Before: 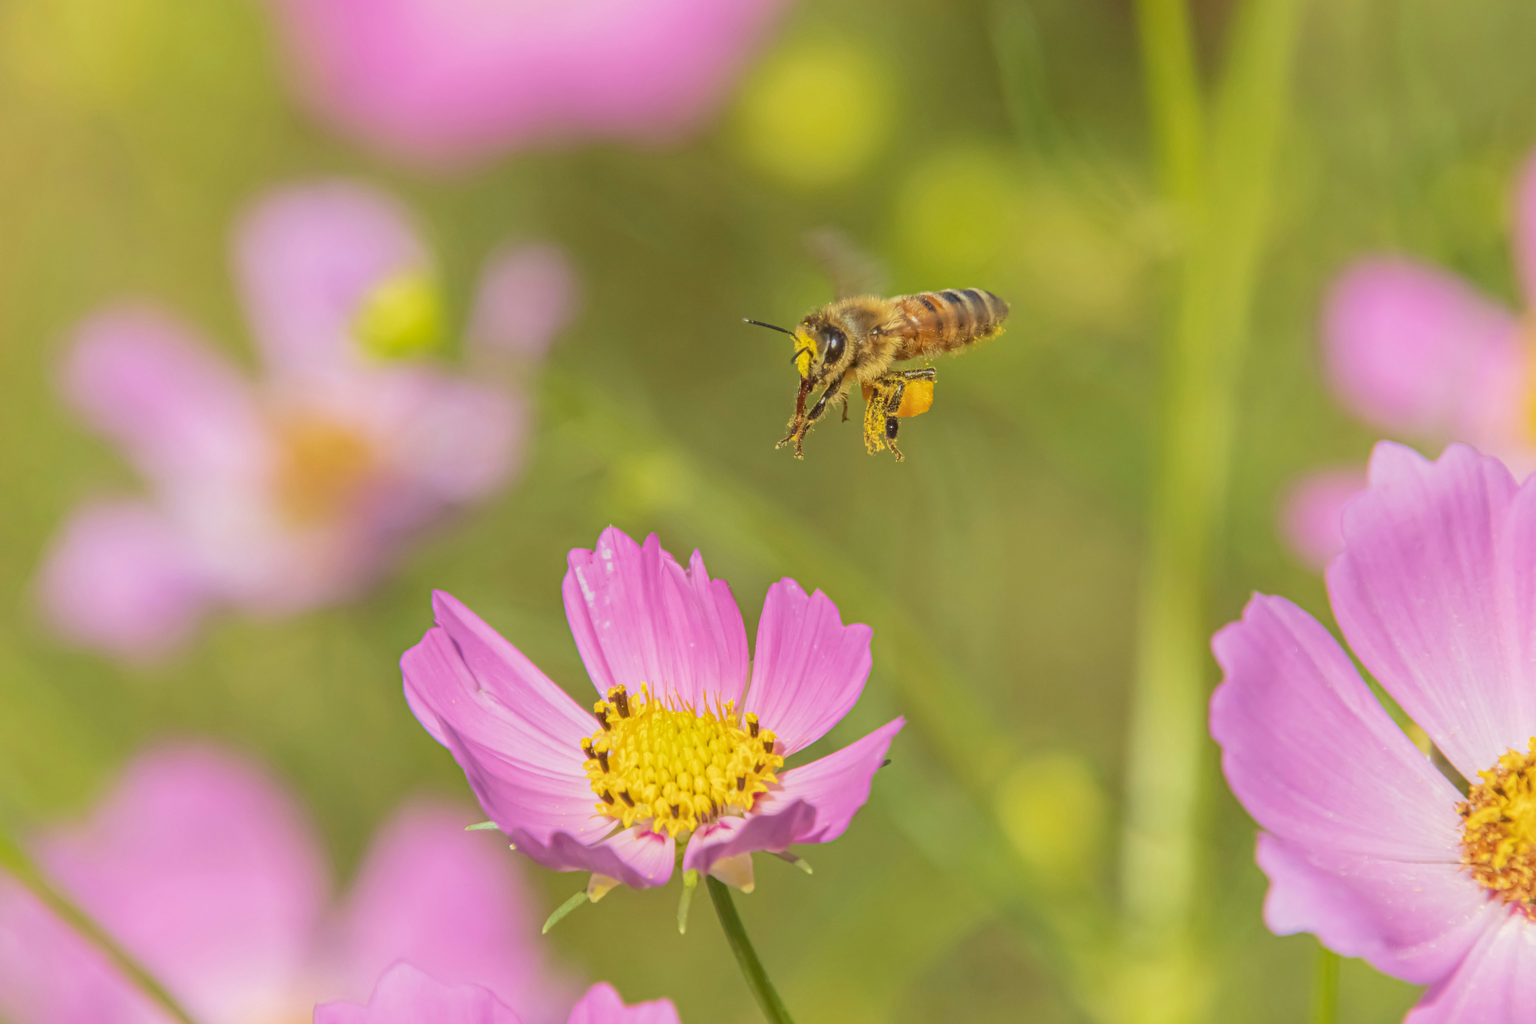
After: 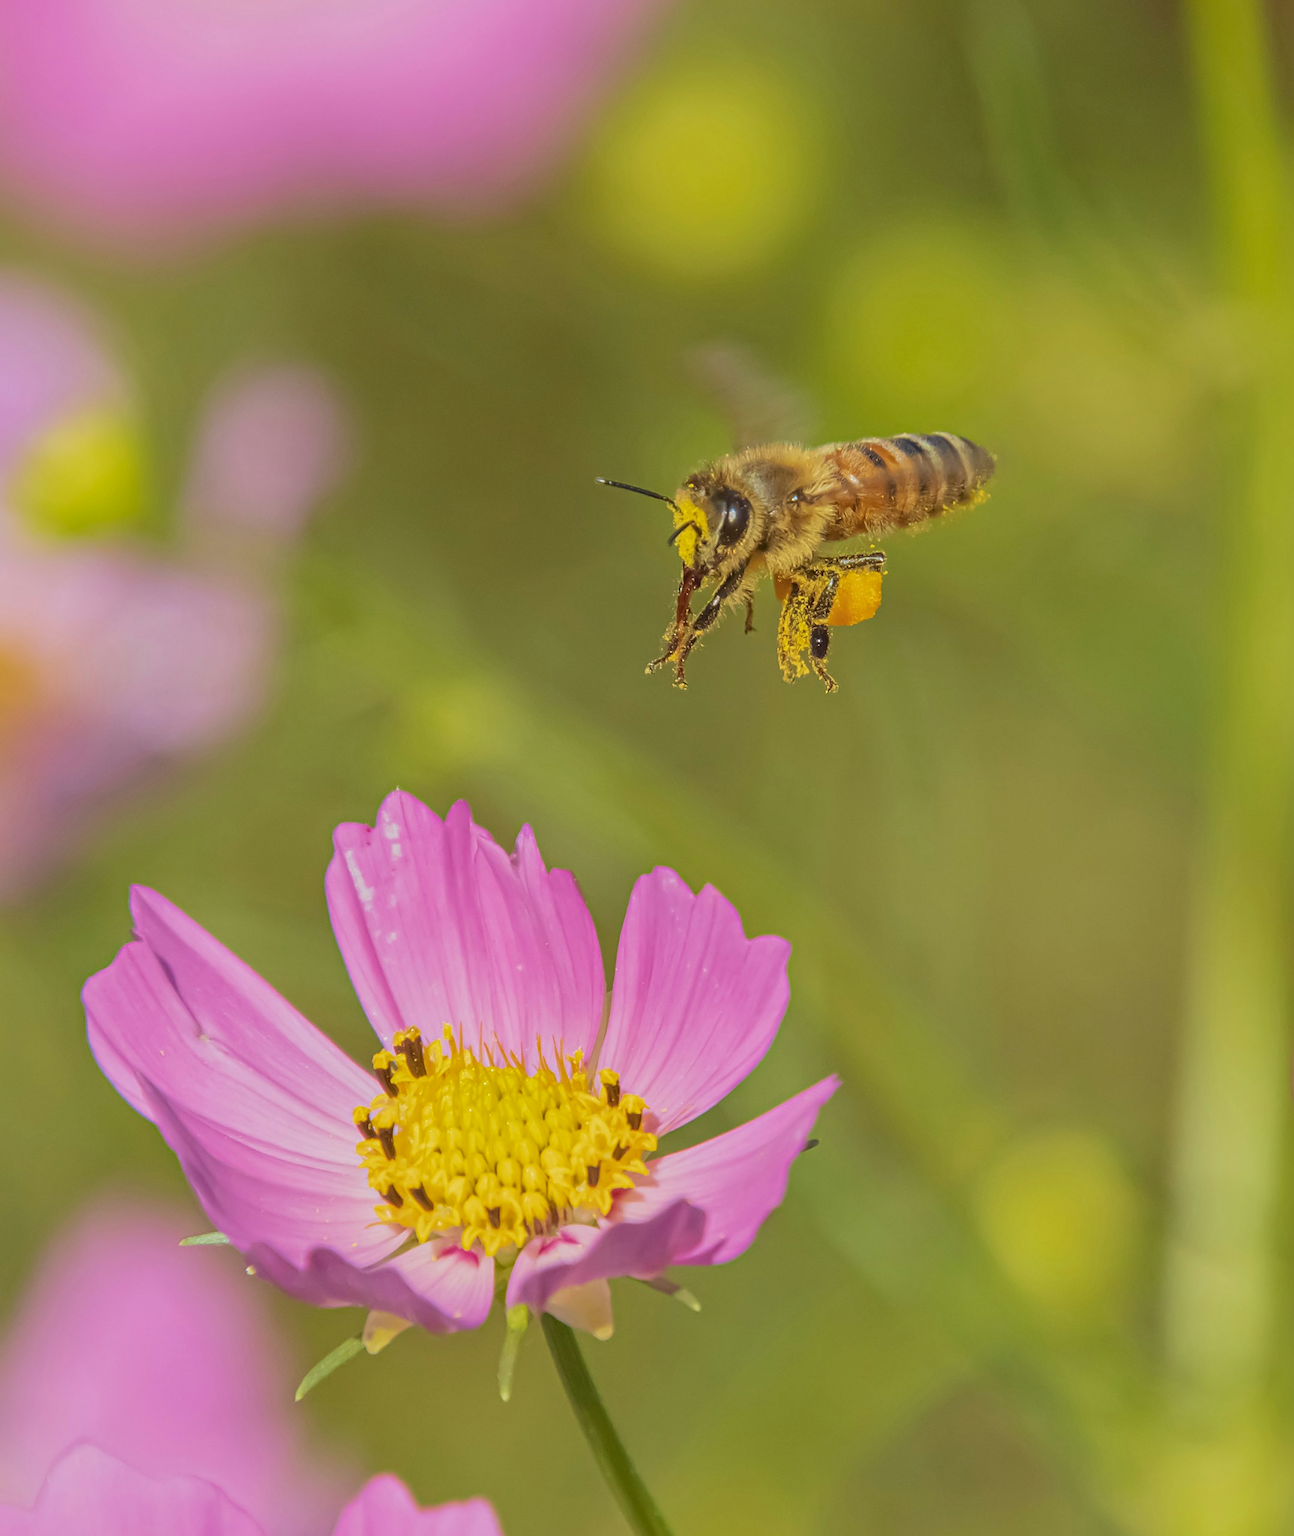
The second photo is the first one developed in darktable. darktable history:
shadows and highlights: shadows 25.95, white point adjustment -2.97, highlights -30.02
crop and rotate: left 22.516%, right 21.284%
sharpen: on, module defaults
exposure: exposure -0.07 EV, compensate exposure bias true, compensate highlight preservation false
